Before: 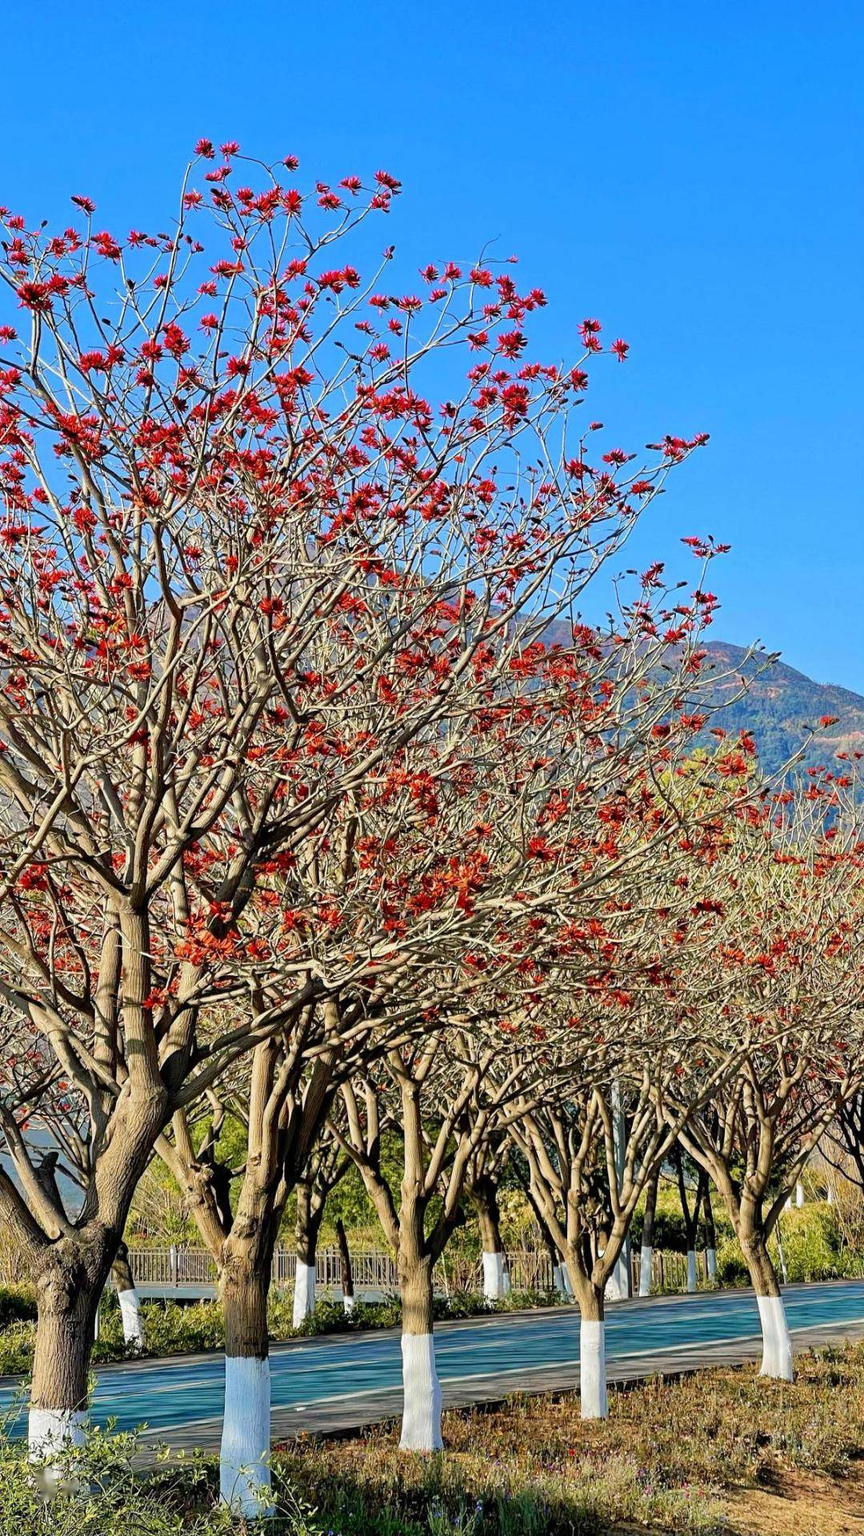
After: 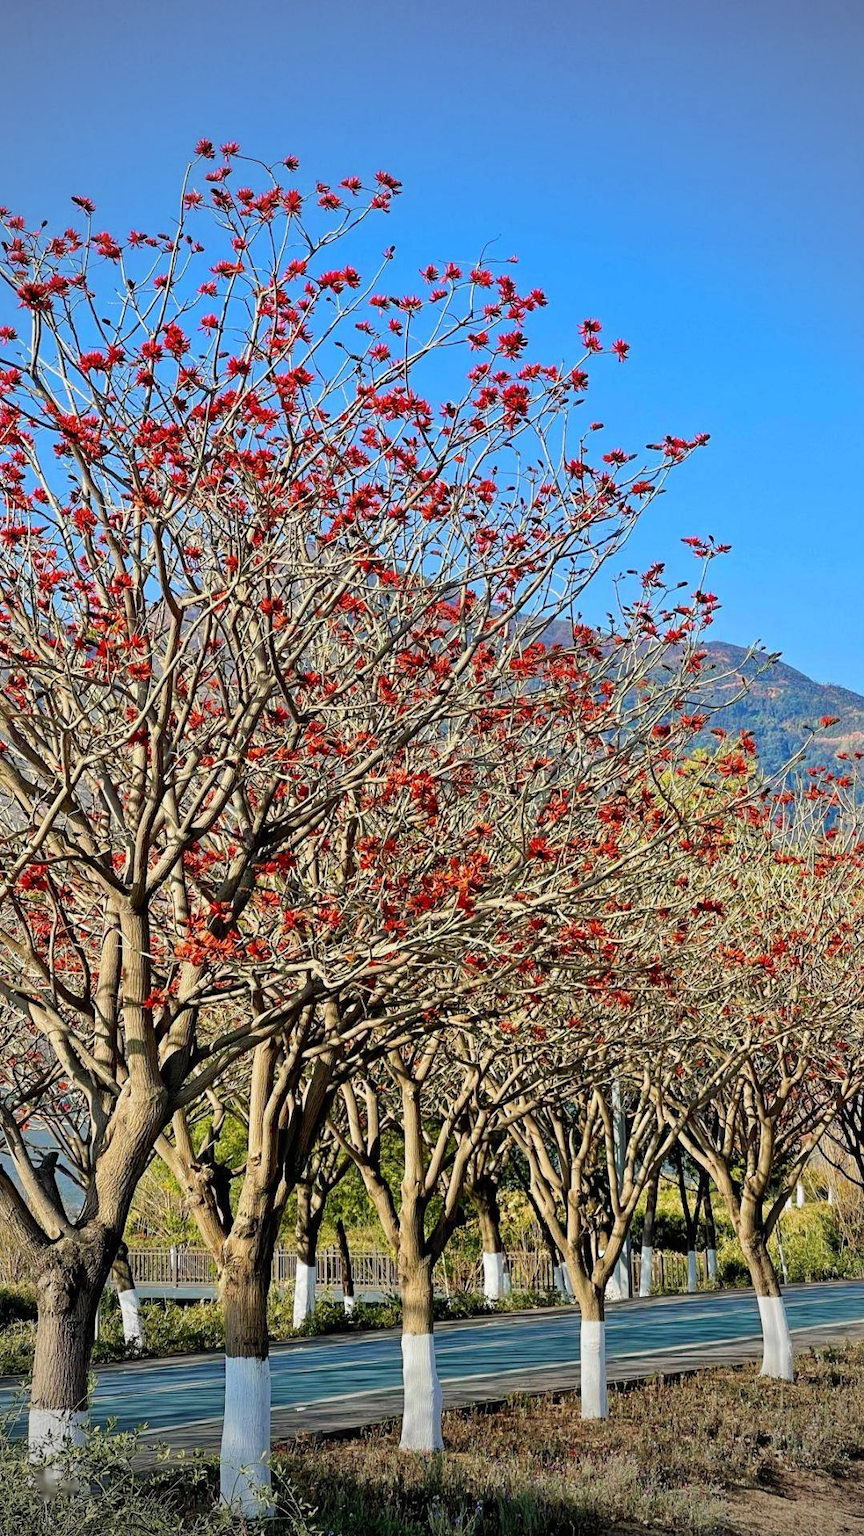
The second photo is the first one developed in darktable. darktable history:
contrast brightness saturation: contrast 0.047
vignetting: fall-off start 74.97%, width/height ratio 1.085
